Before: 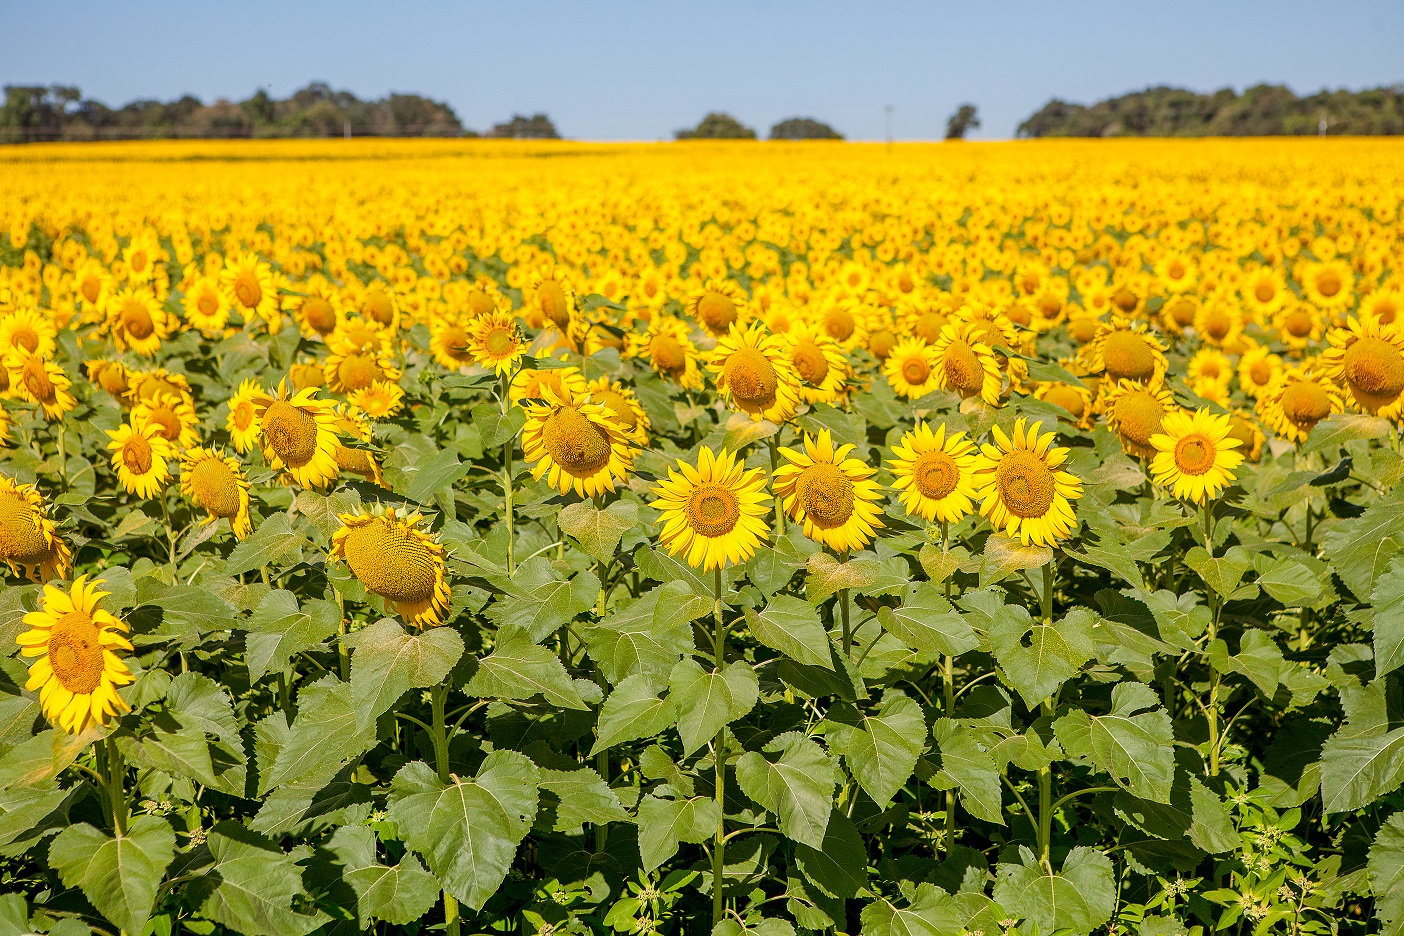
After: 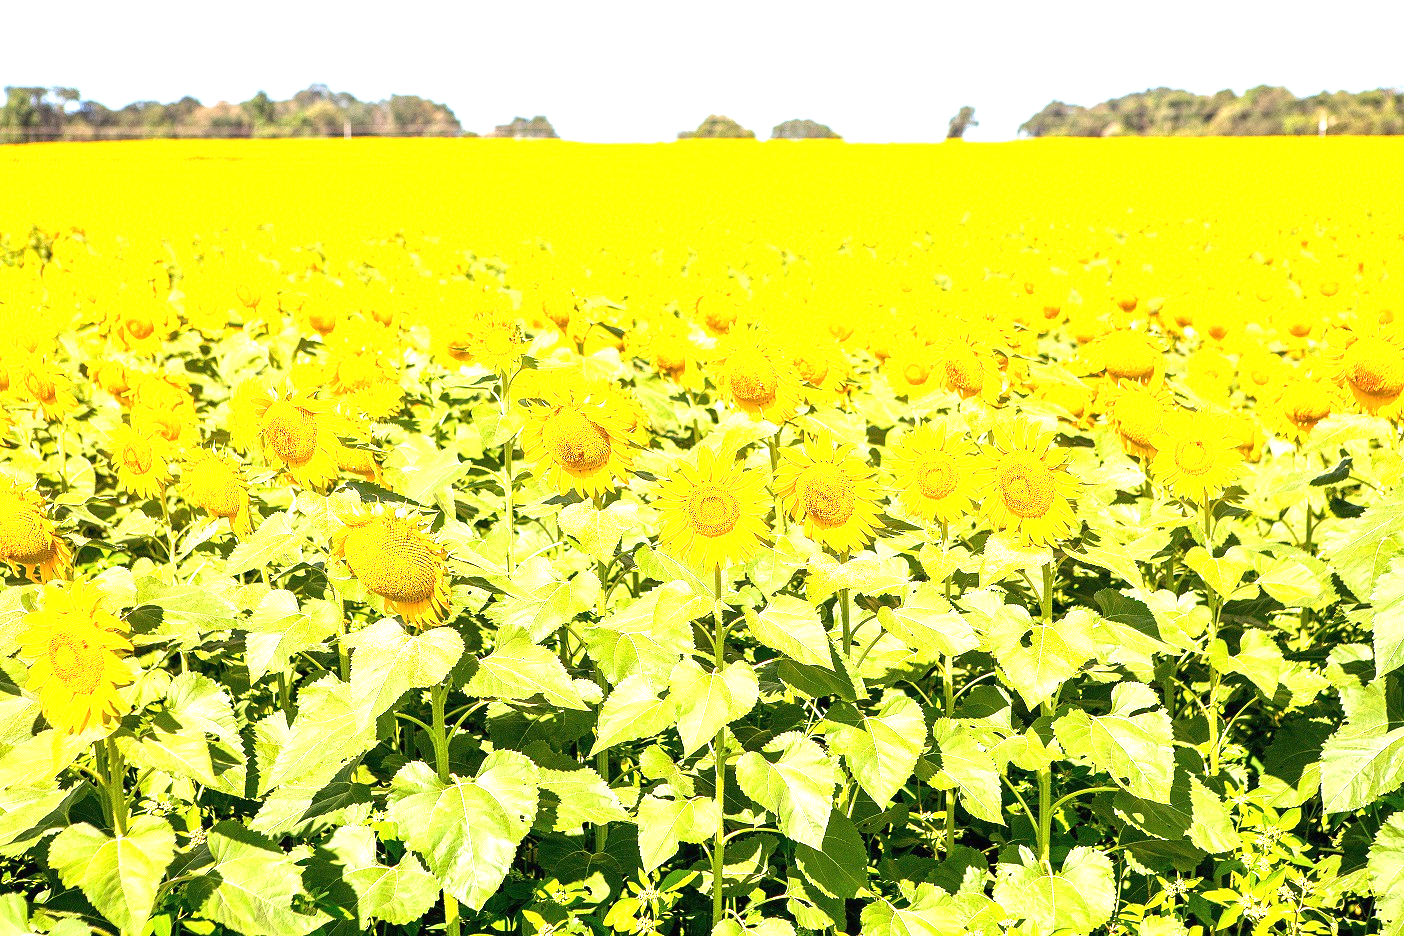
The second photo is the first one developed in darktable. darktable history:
exposure: black level correction 0, exposure 2.11 EV, compensate exposure bias true, compensate highlight preservation false
